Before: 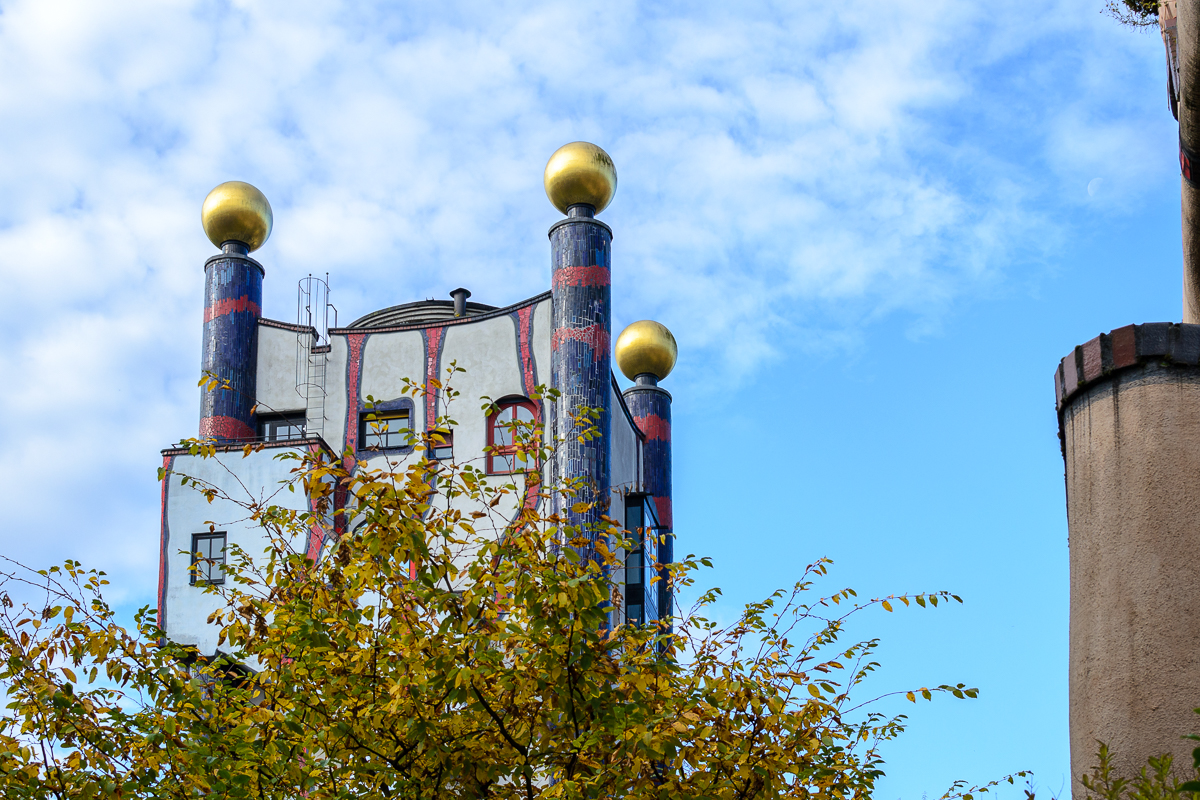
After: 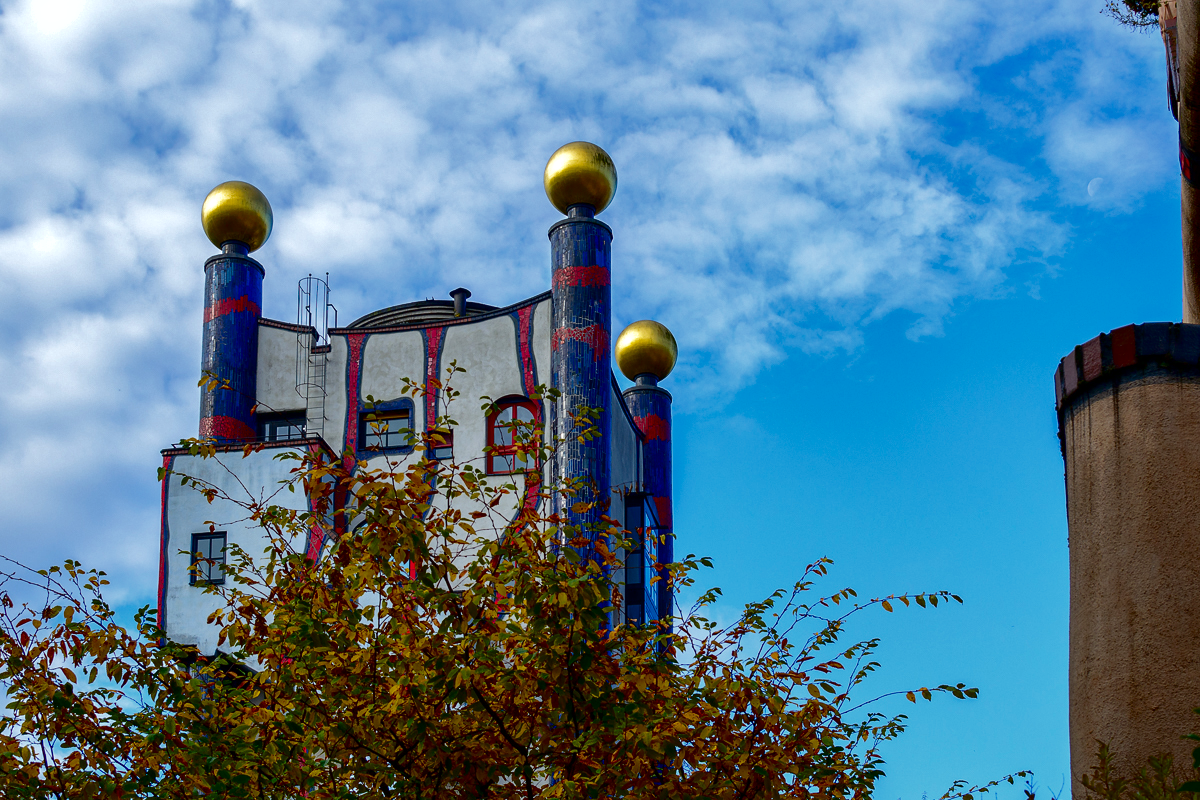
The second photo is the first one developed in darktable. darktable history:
exposure: exposure 0.073 EV, compensate highlight preservation false
shadows and highlights: on, module defaults
contrast brightness saturation: contrast 0.088, brightness -0.609, saturation 0.168
